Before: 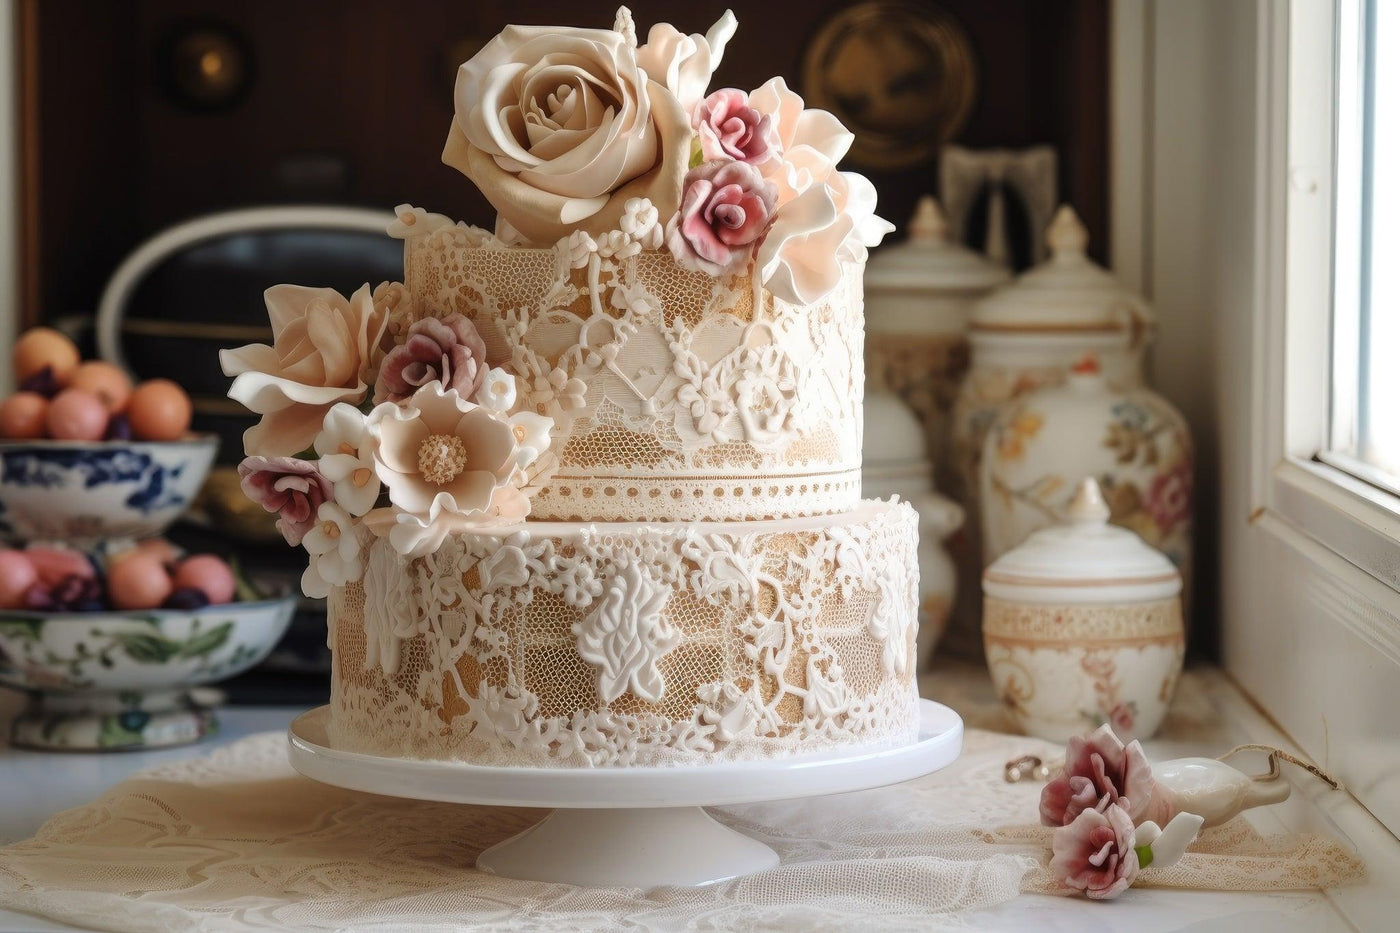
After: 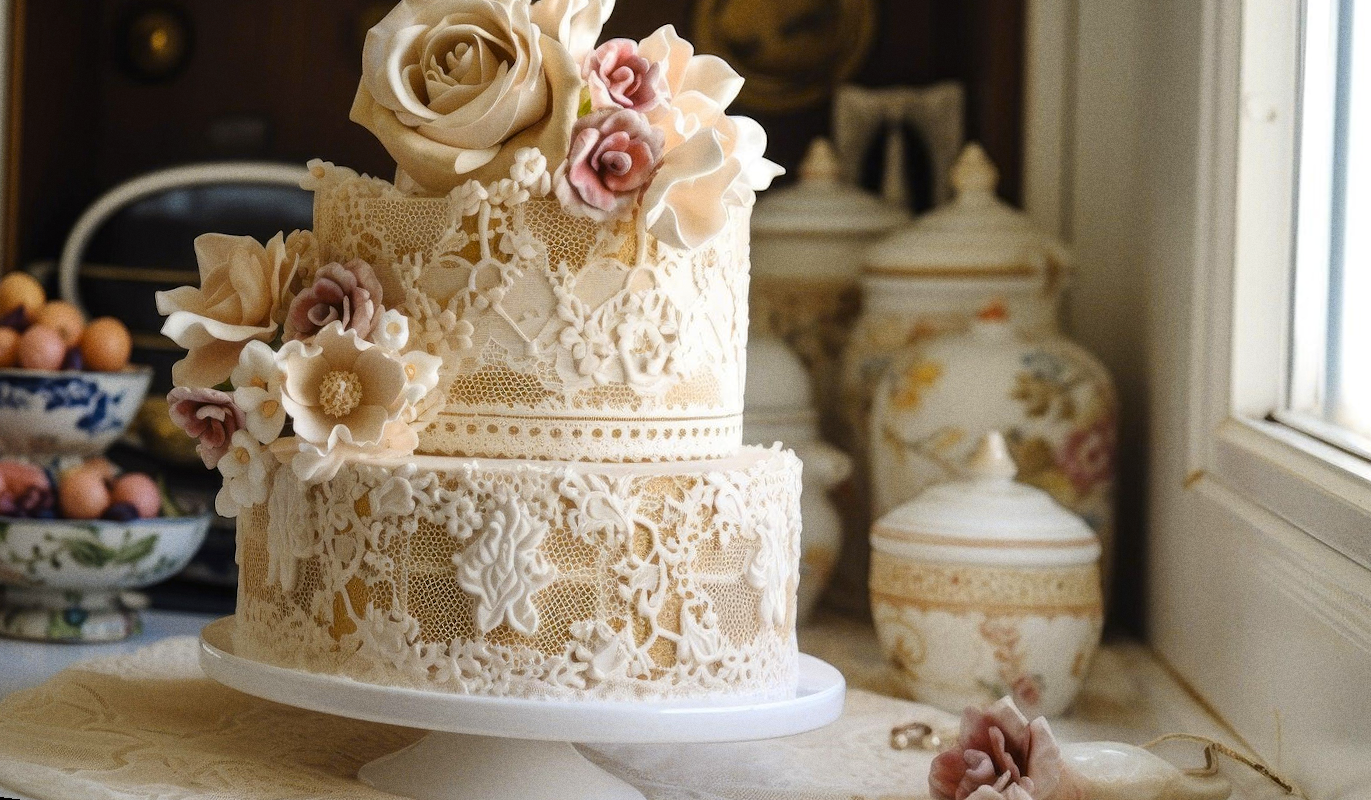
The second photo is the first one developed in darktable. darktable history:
rotate and perspective: rotation 1.69°, lens shift (vertical) -0.023, lens shift (horizontal) -0.291, crop left 0.025, crop right 0.988, crop top 0.092, crop bottom 0.842
color contrast: green-magenta contrast 0.85, blue-yellow contrast 1.25, unbound 0
grain: coarseness 0.09 ISO
